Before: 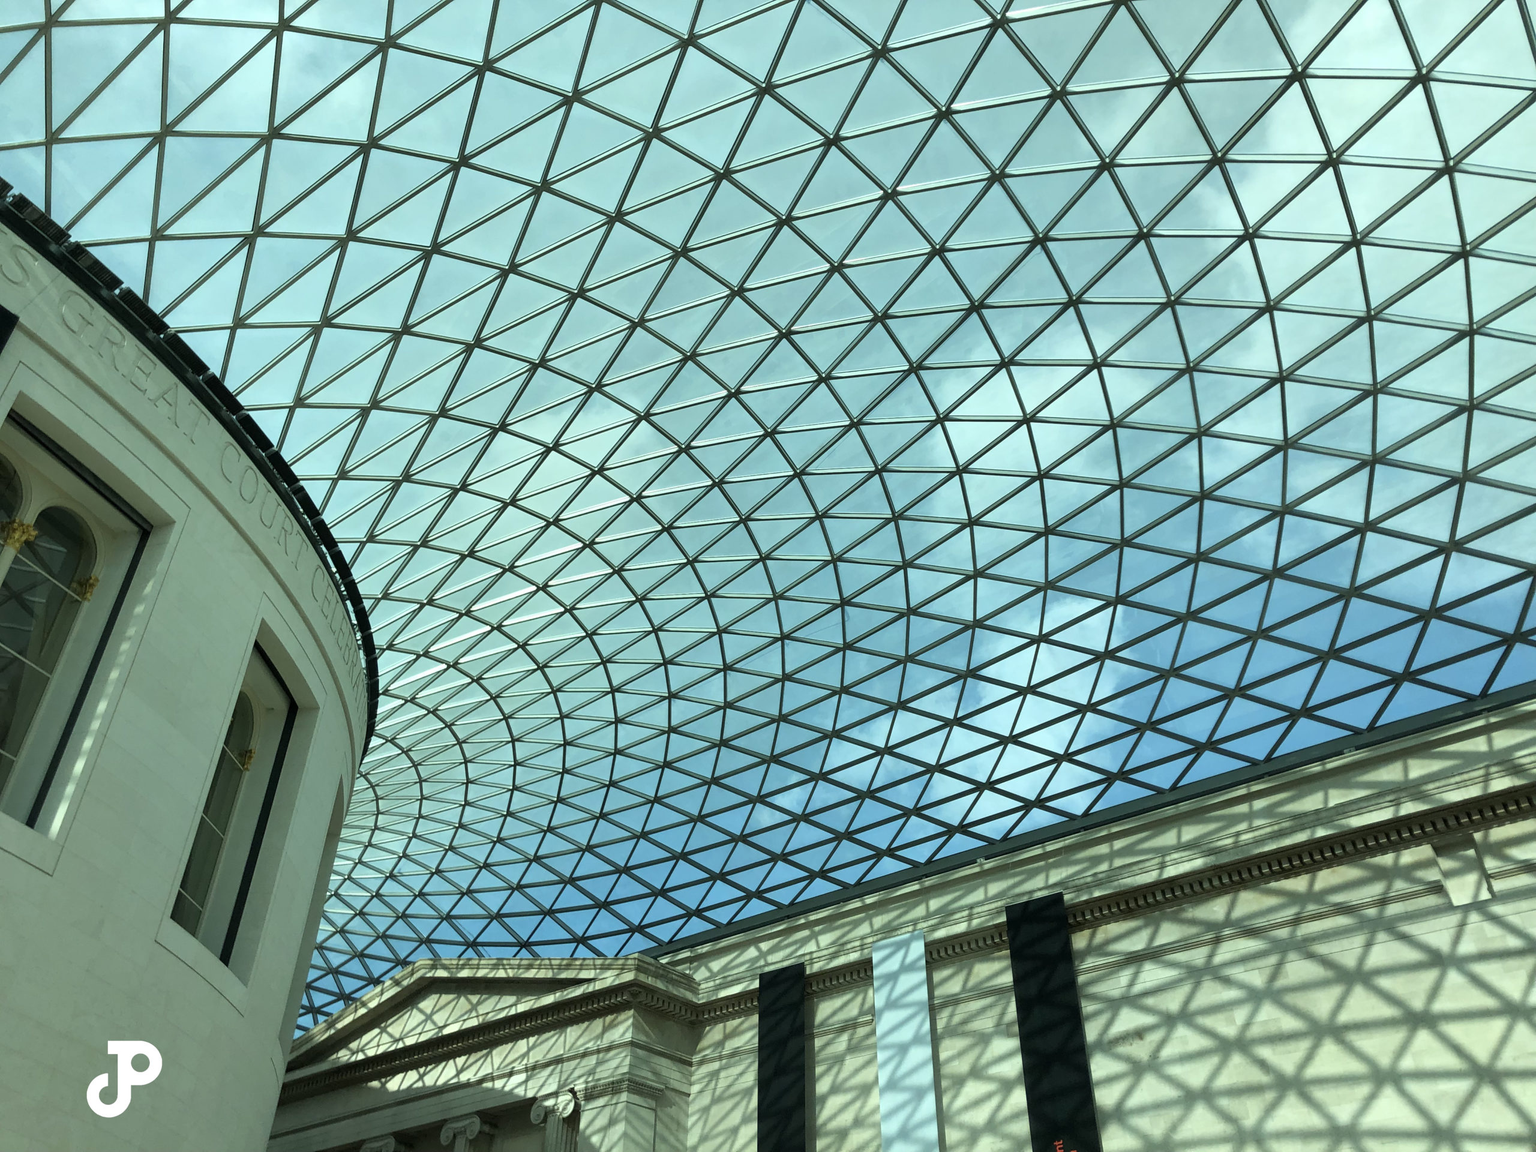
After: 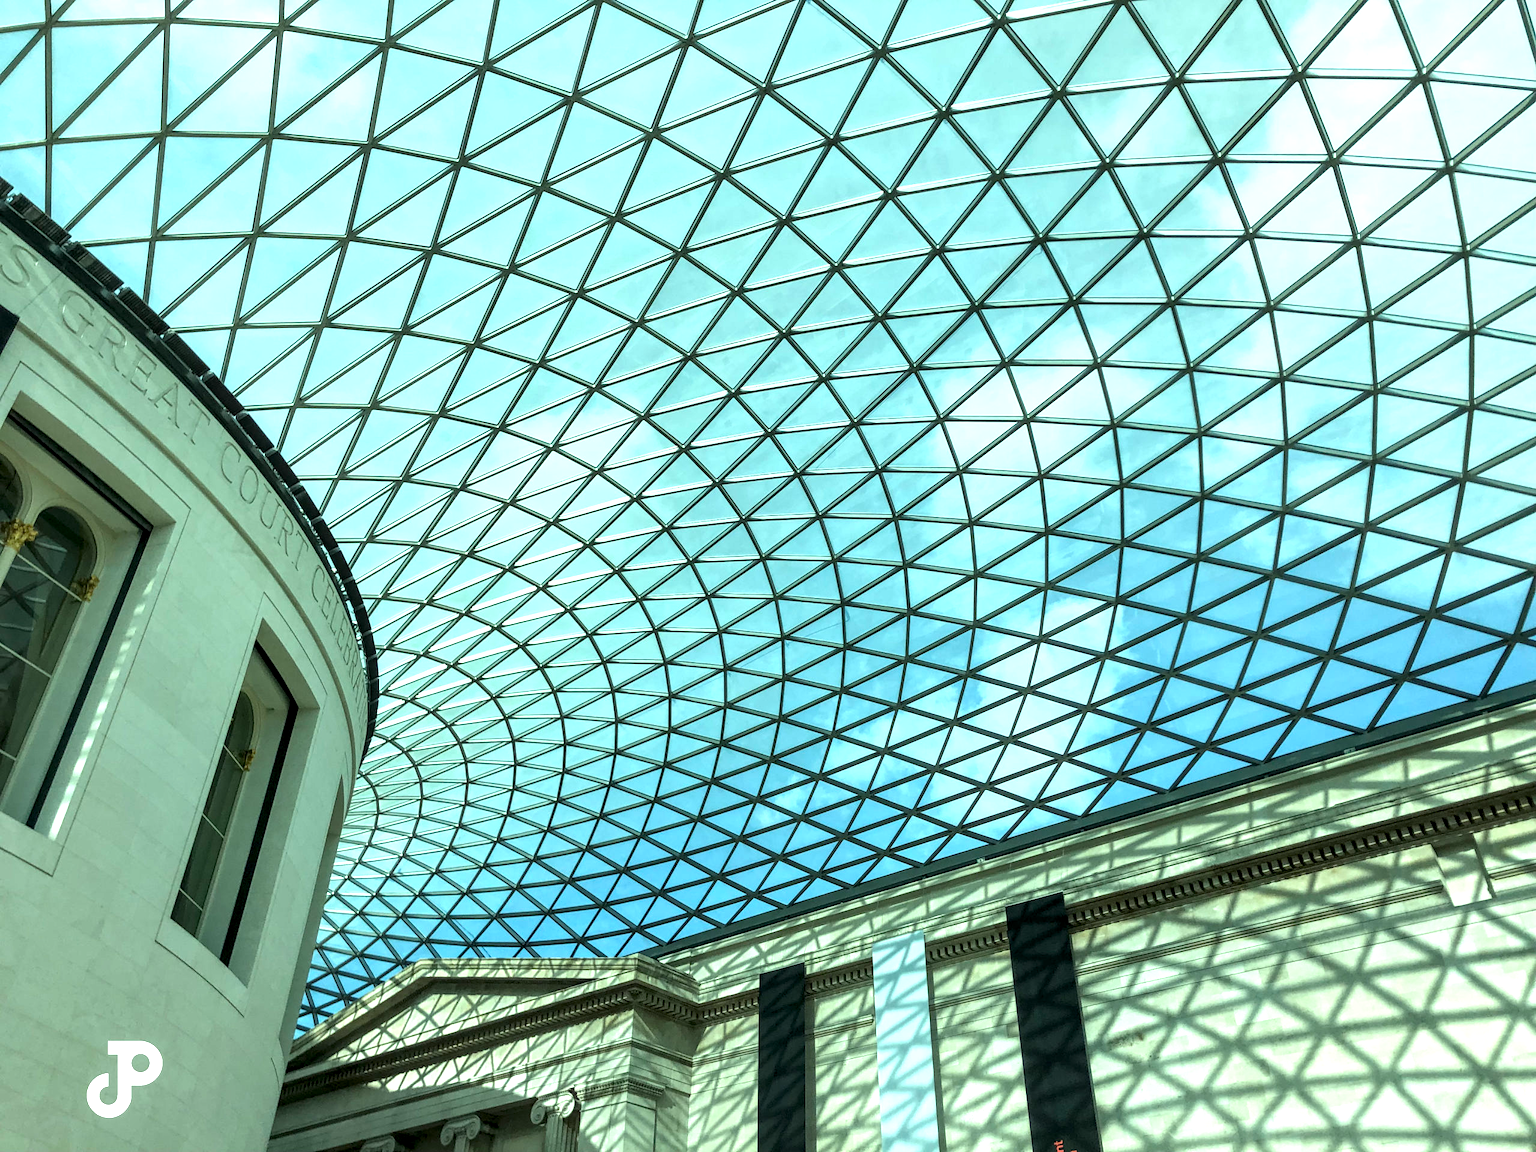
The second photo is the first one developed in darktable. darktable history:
white balance: red 0.978, blue 0.999
local contrast: detail 150%
exposure: exposure 0.669 EV, compensate highlight preservation false
